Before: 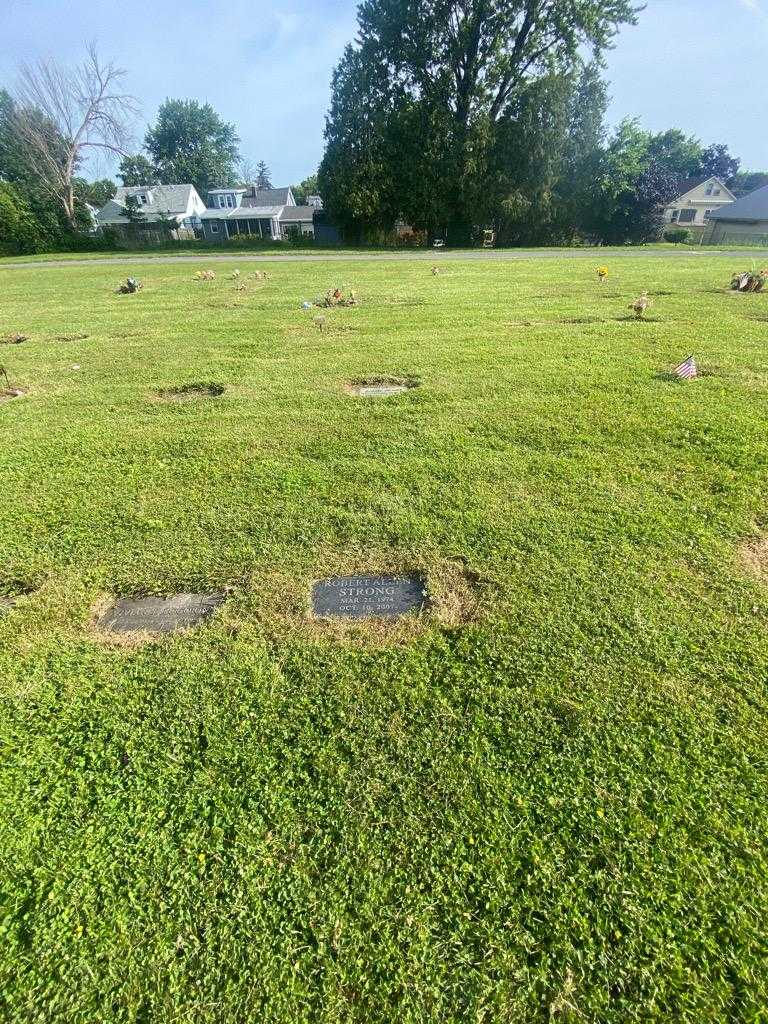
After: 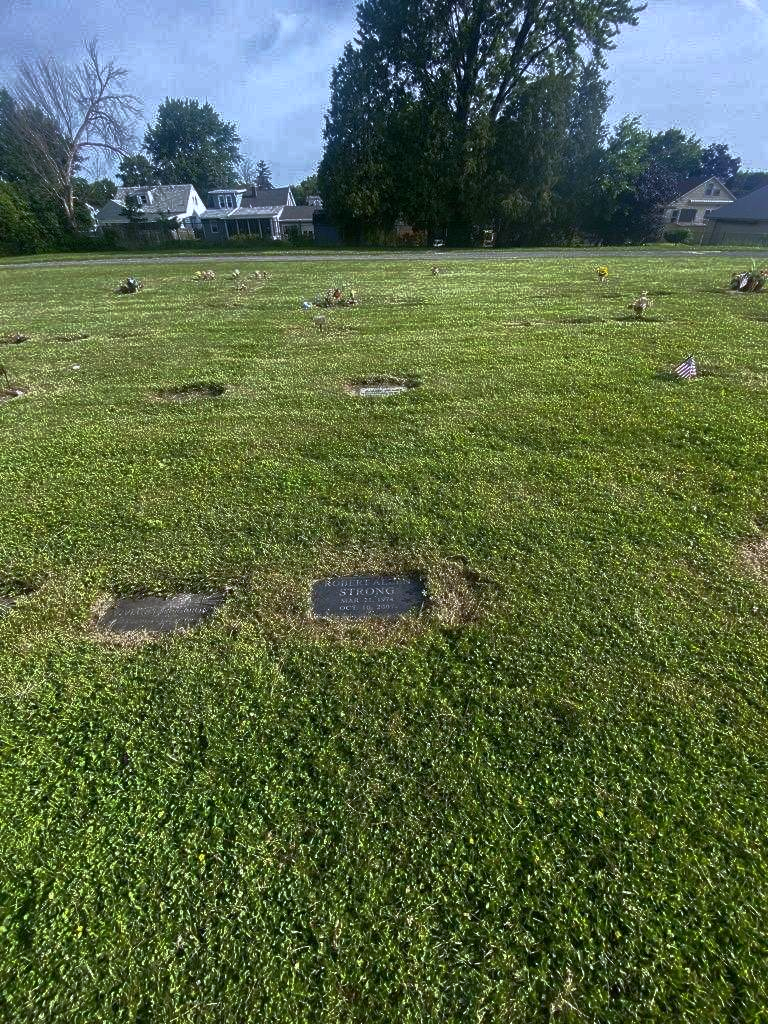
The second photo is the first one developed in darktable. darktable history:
base curve: curves: ch0 [(0, 0) (0.564, 0.291) (0.802, 0.731) (1, 1)]
white balance: red 0.967, blue 1.119, emerald 0.756
